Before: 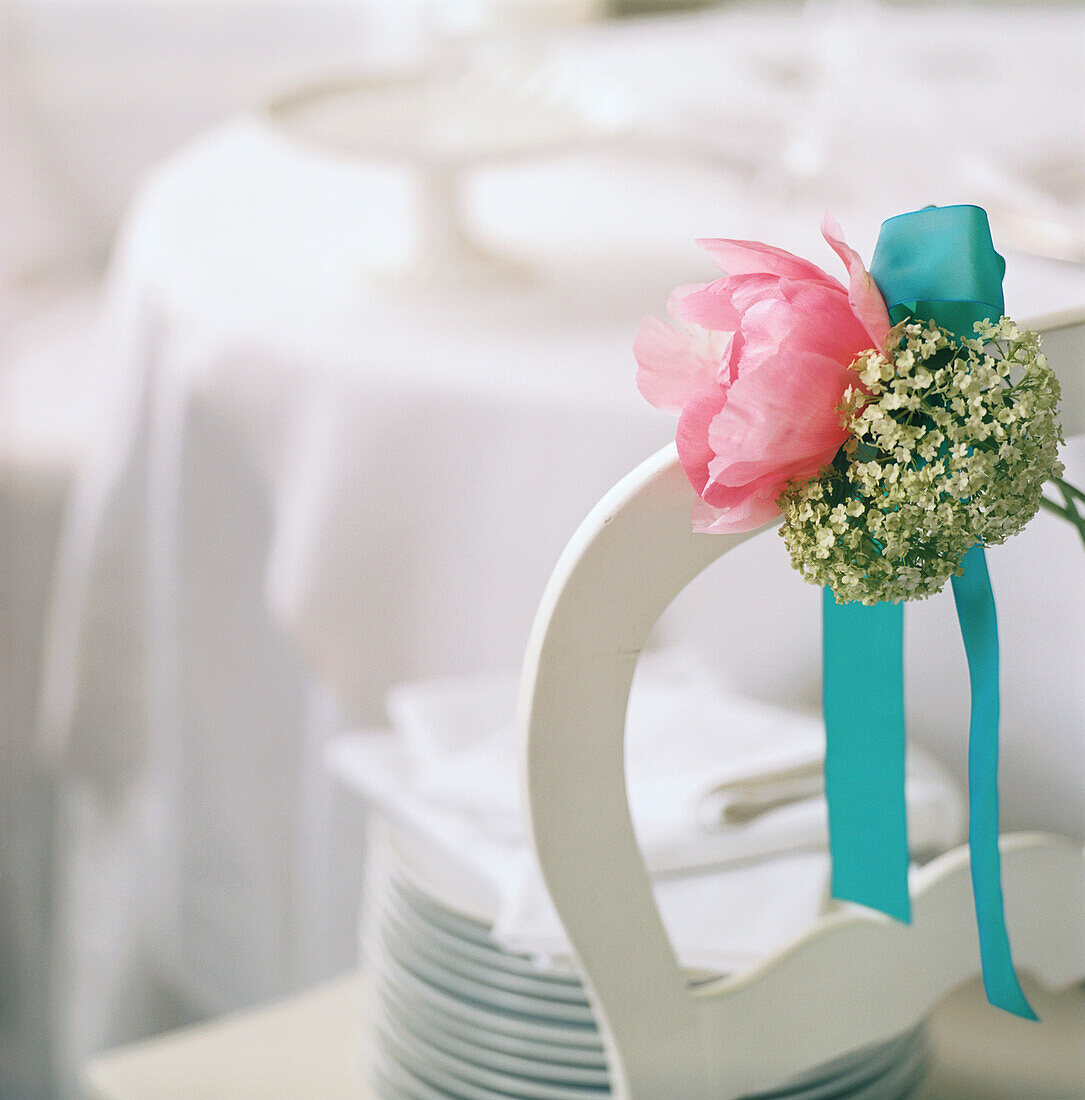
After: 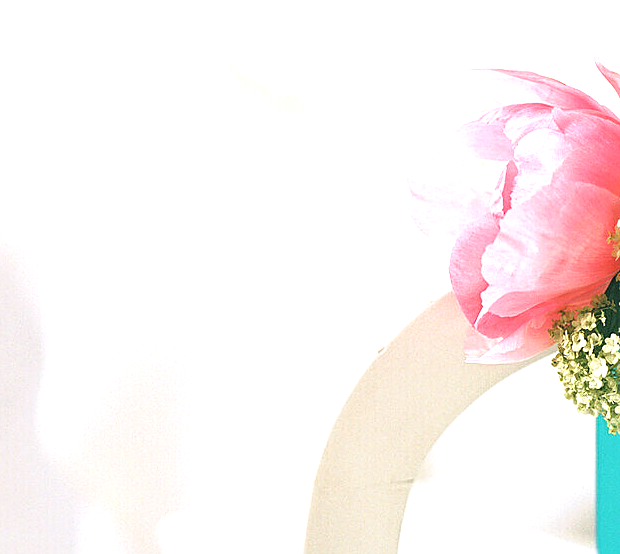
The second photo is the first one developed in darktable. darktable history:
crop: left 20.932%, top 15.471%, right 21.848%, bottom 34.081%
exposure: black level correction 0, exposure 0.9 EV, compensate exposure bias true, compensate highlight preservation false
sharpen: on, module defaults
